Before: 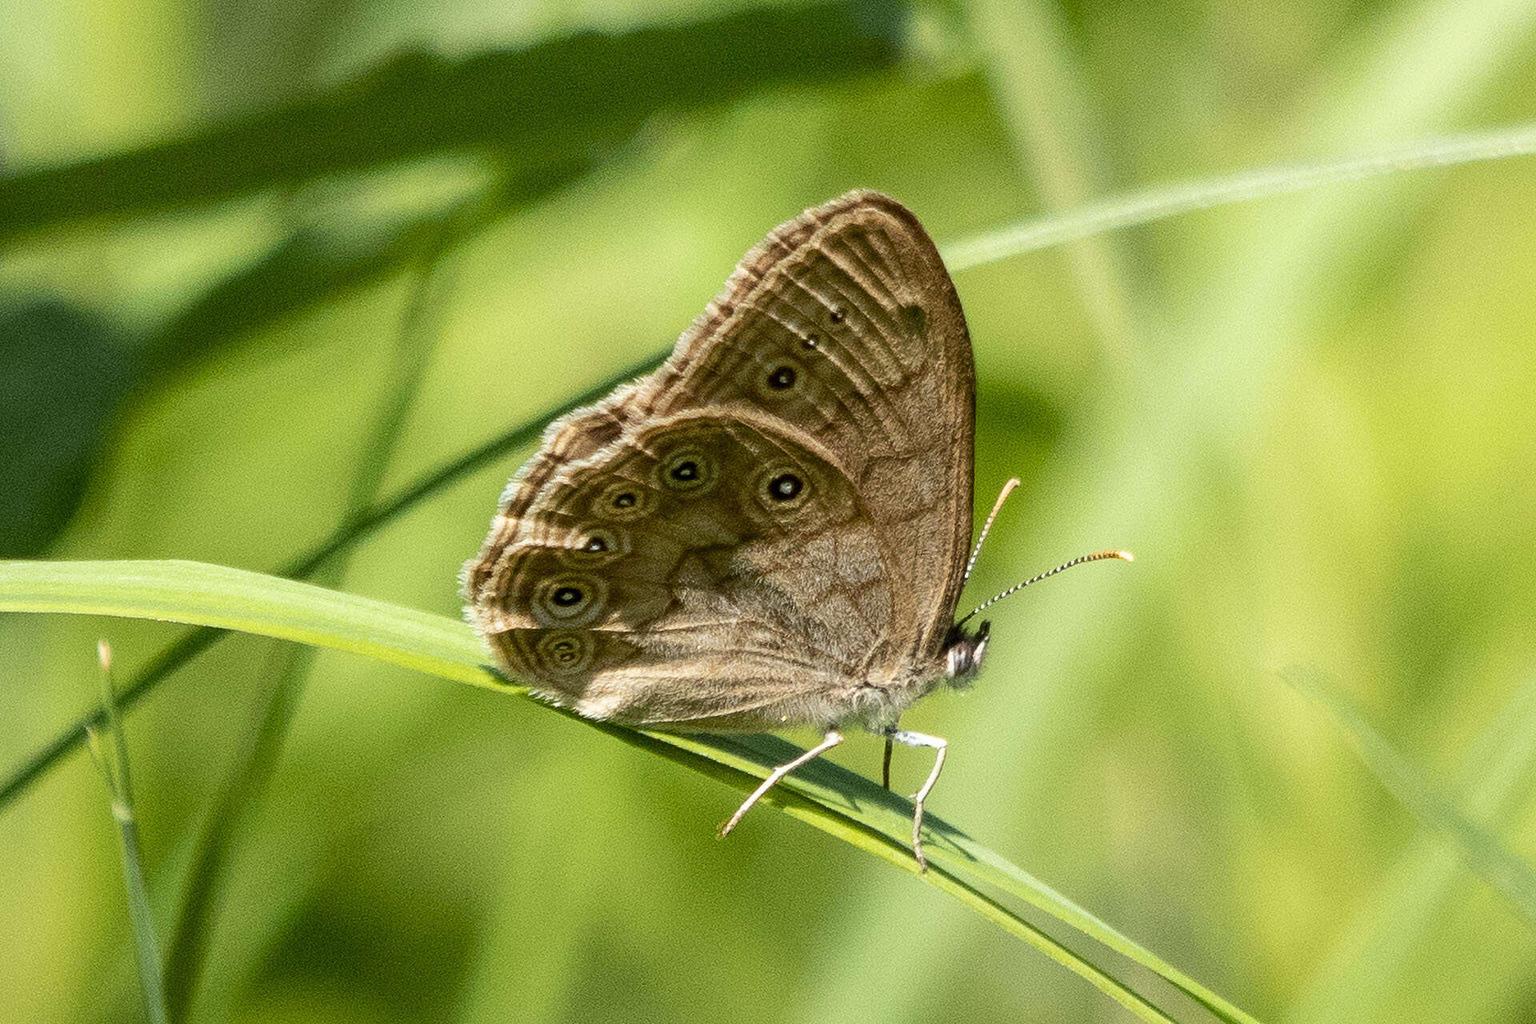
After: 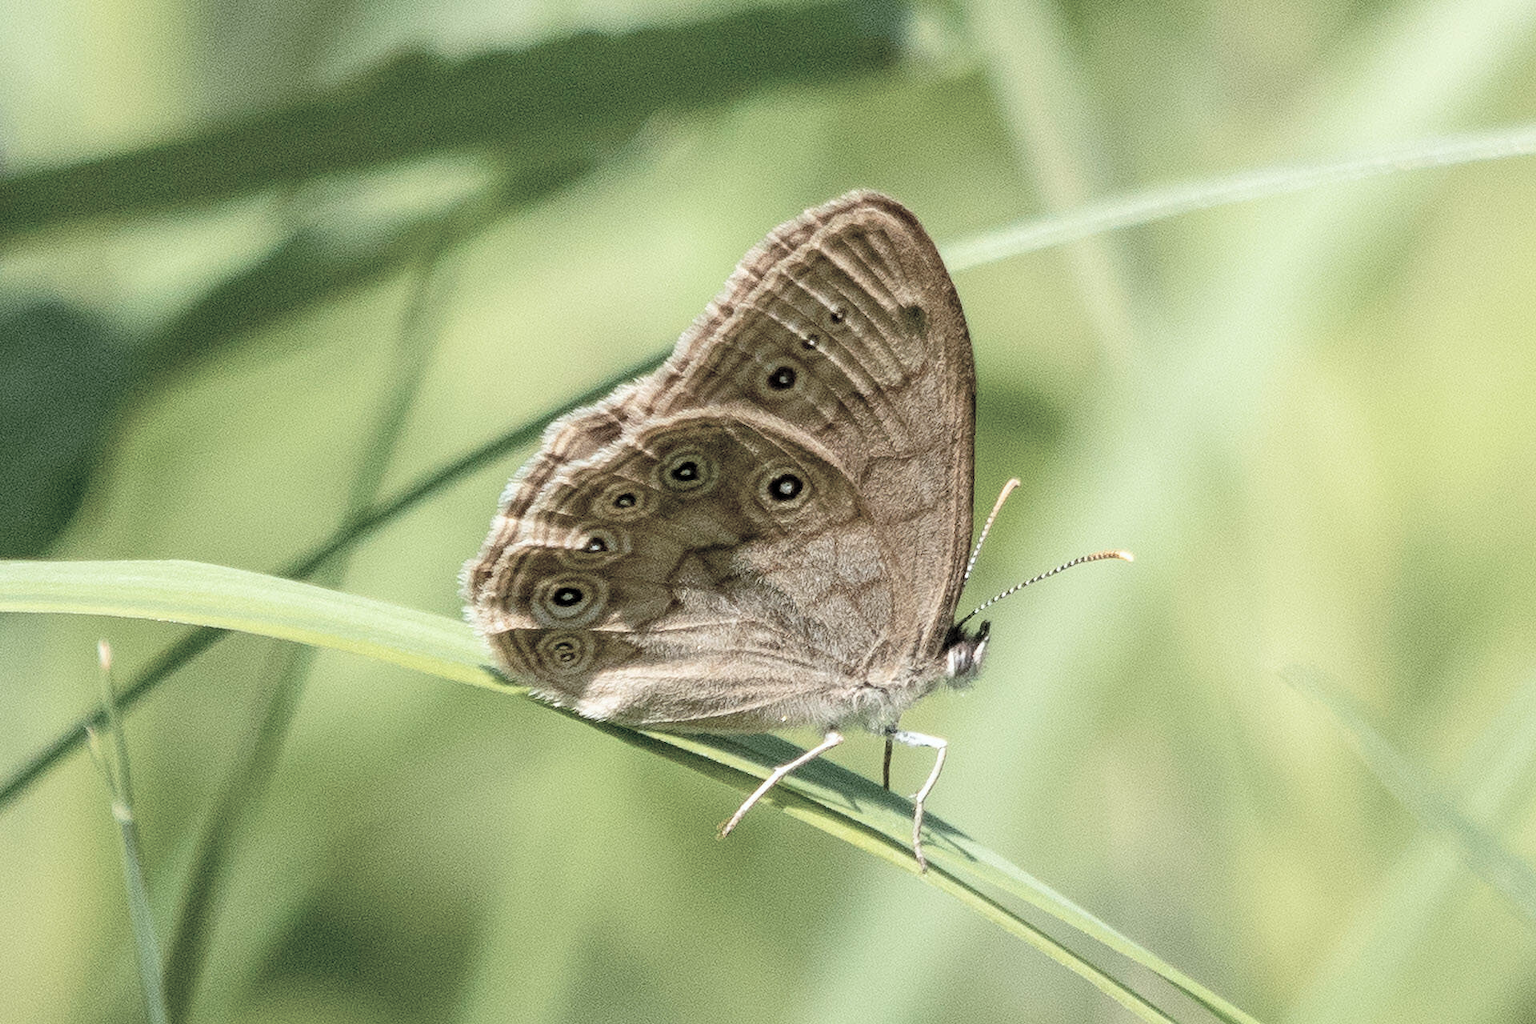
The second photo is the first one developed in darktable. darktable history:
white balance: red 0.982, blue 1.018
contrast brightness saturation: brightness 0.18, saturation -0.5
